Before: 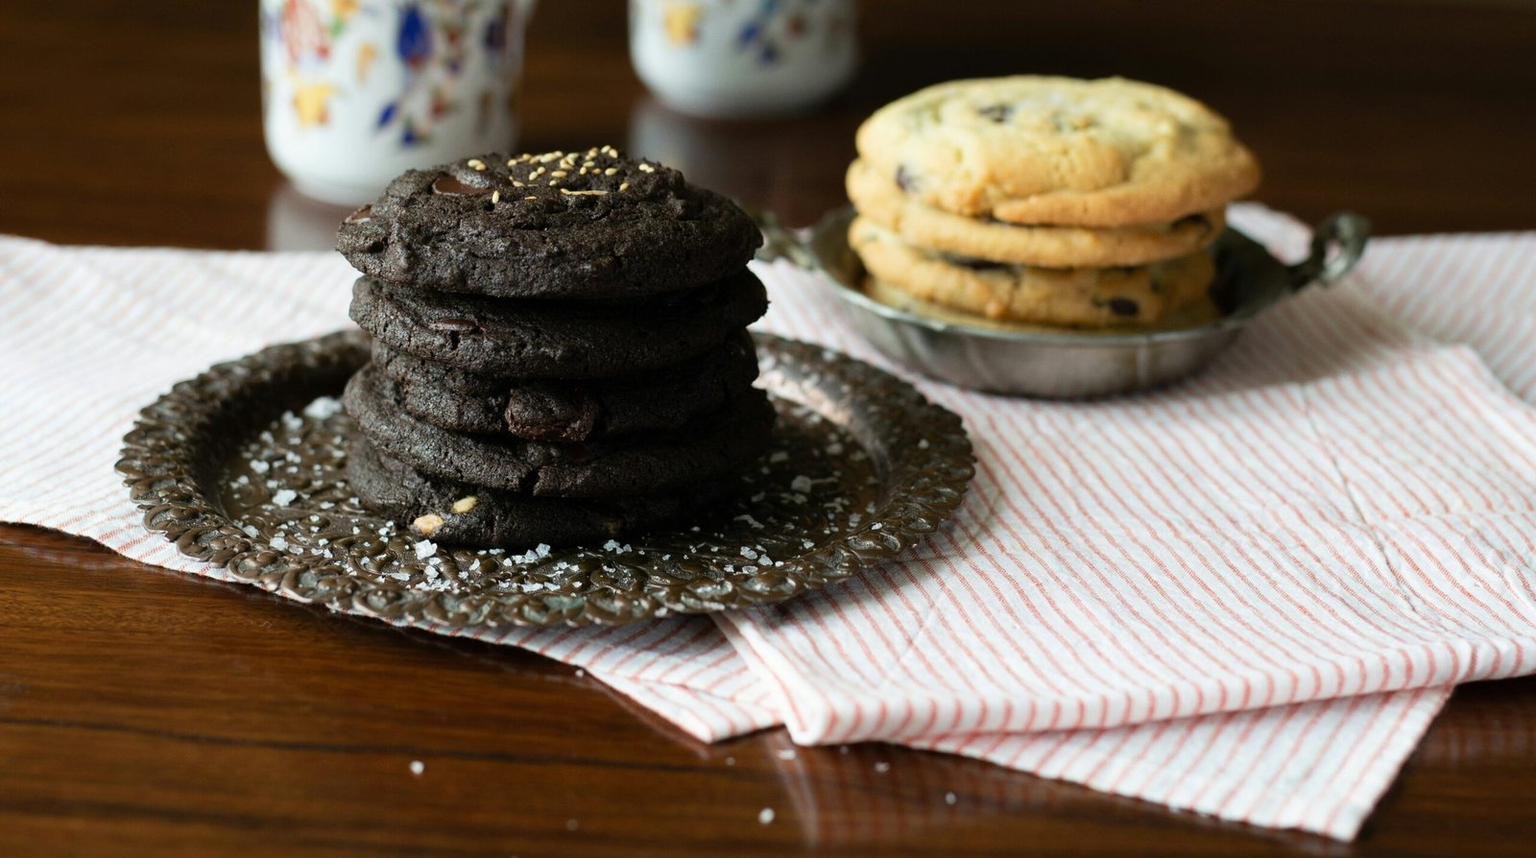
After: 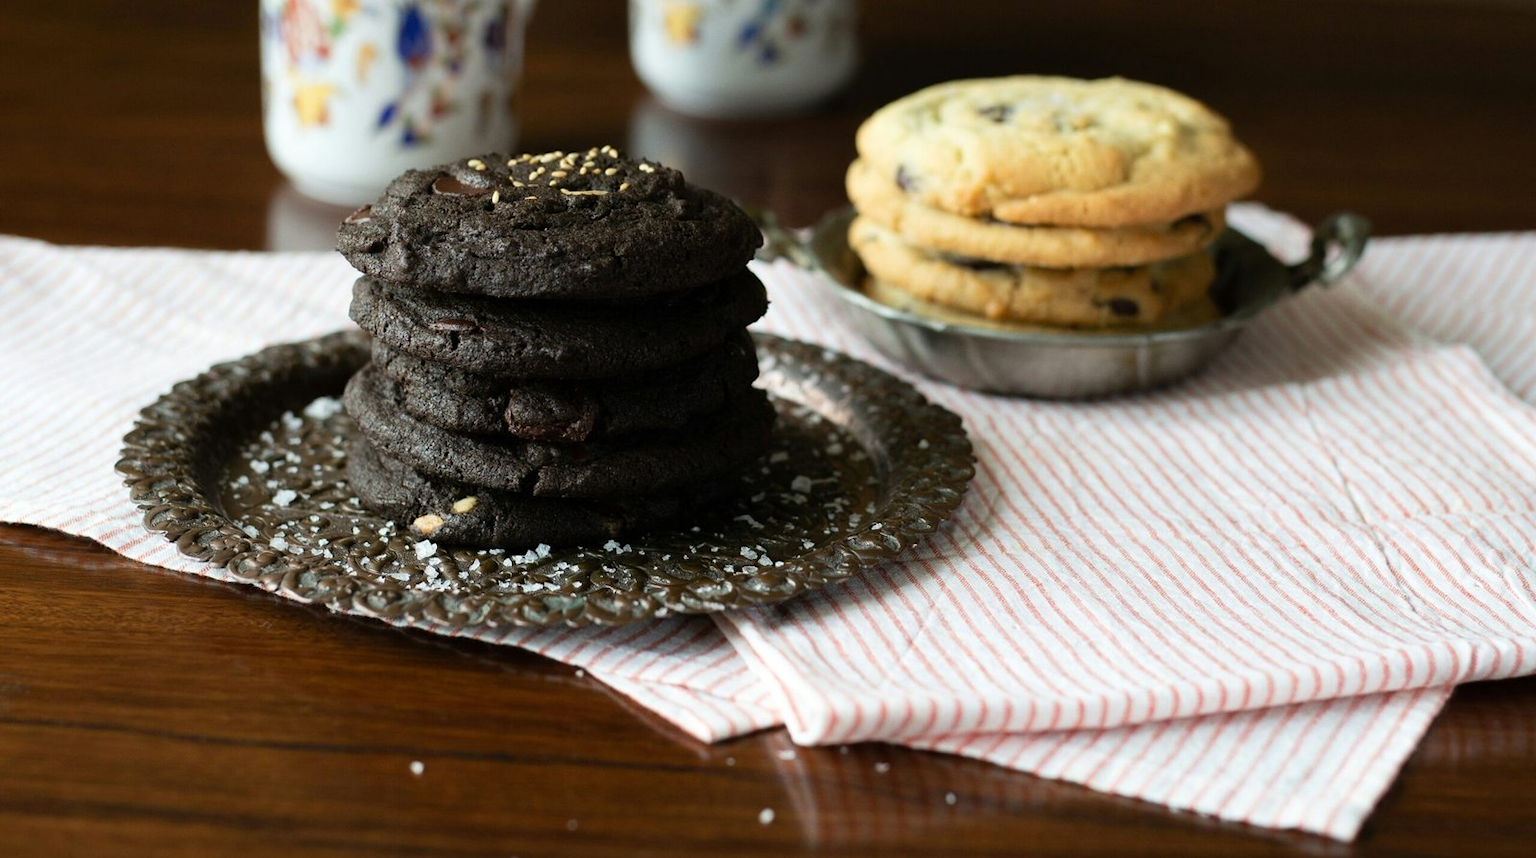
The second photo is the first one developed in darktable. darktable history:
shadows and highlights: shadows -11.19, white point adjustment 1.35, highlights 8.58
